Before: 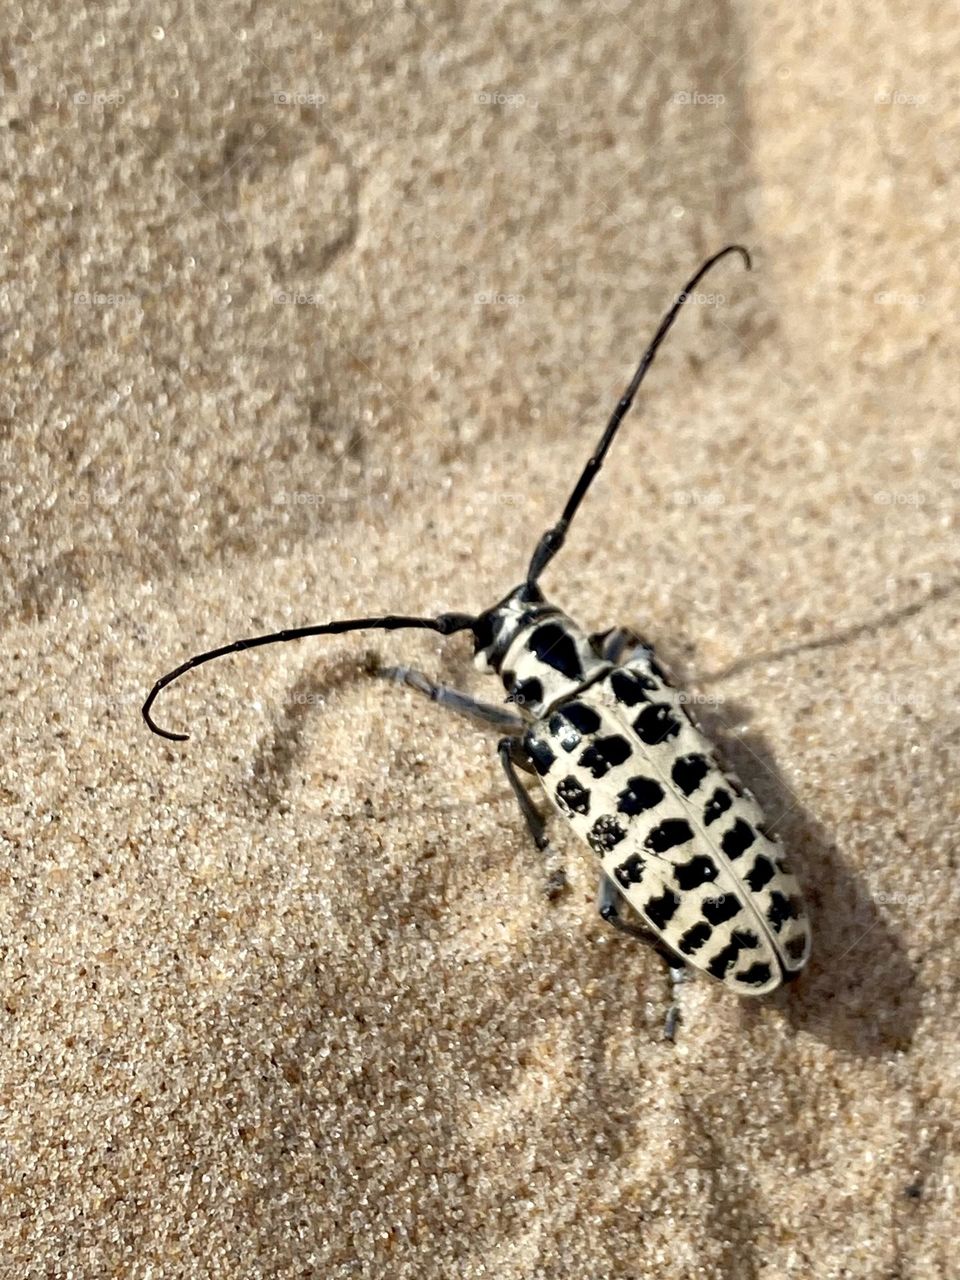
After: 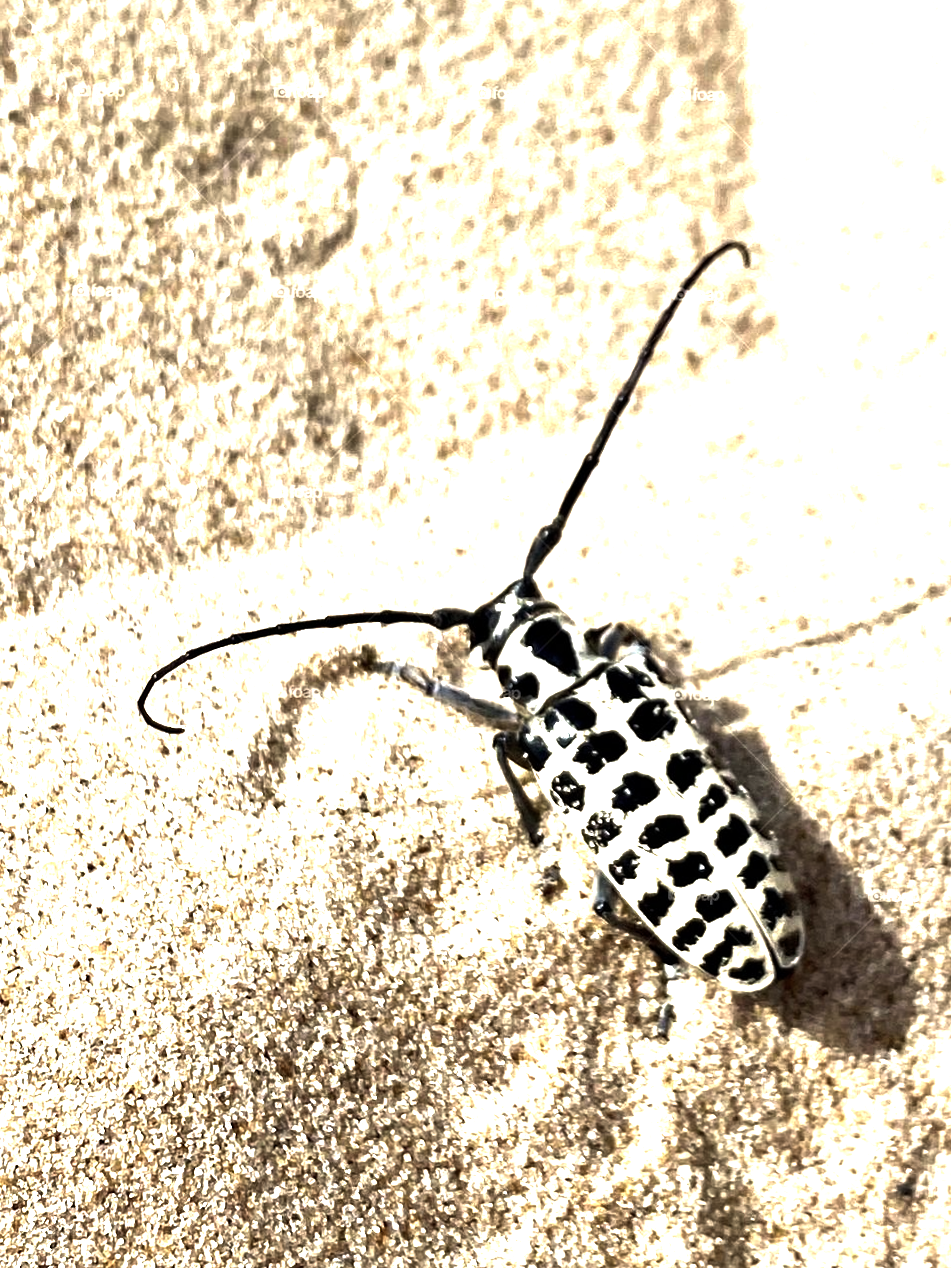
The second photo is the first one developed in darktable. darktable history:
color balance rgb: linear chroma grading › global chroma -15.777%, perceptual saturation grading › global saturation 9.775%, perceptual brilliance grading › highlights 74.841%, perceptual brilliance grading › shadows -30.449%, global vibrance 20%
crop and rotate: angle -0.4°
